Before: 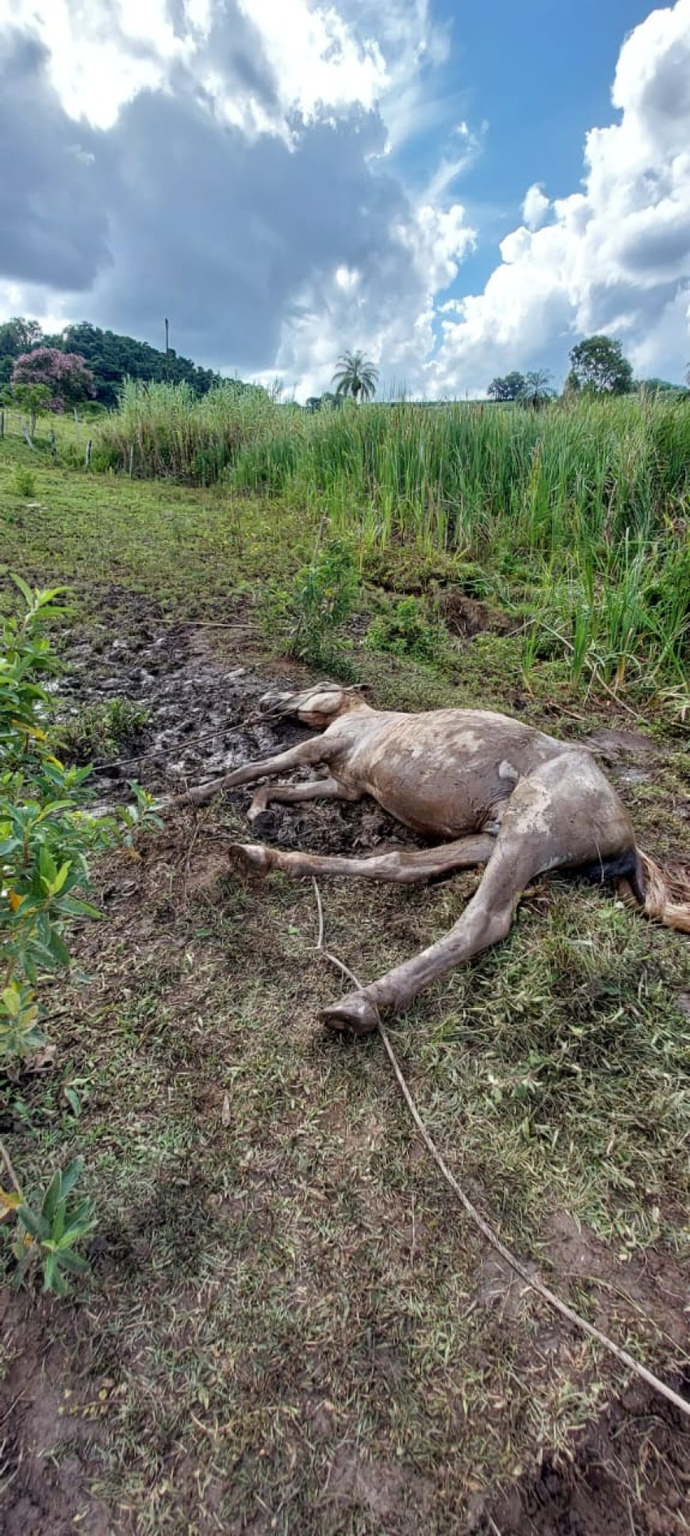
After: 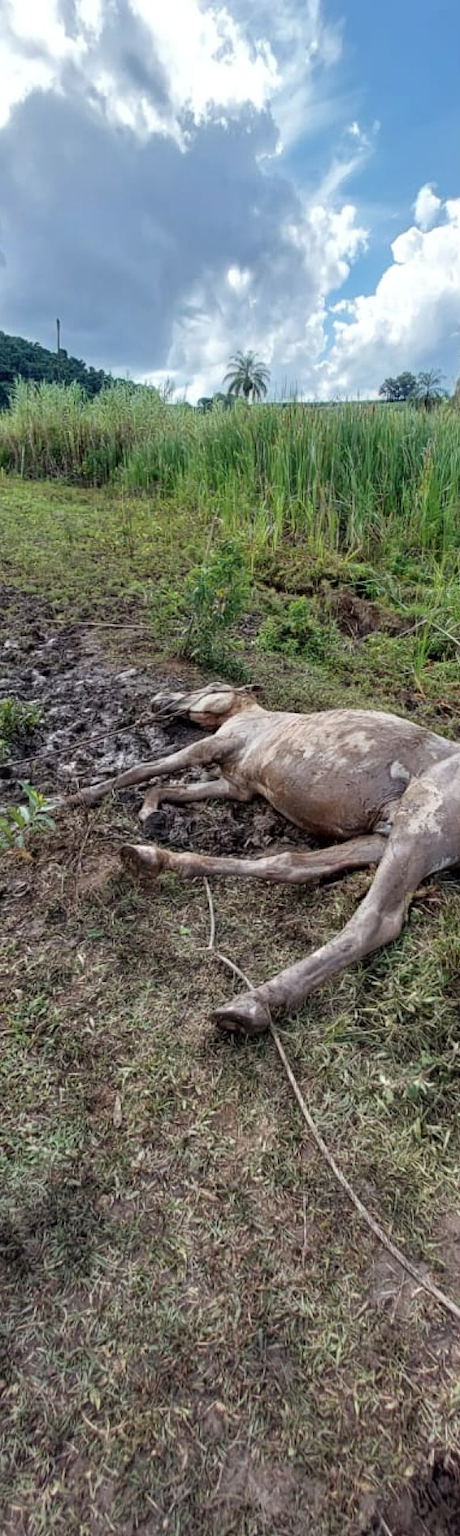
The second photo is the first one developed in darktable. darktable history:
crop and rotate: left 15.754%, right 17.579%
contrast brightness saturation: saturation -0.05
